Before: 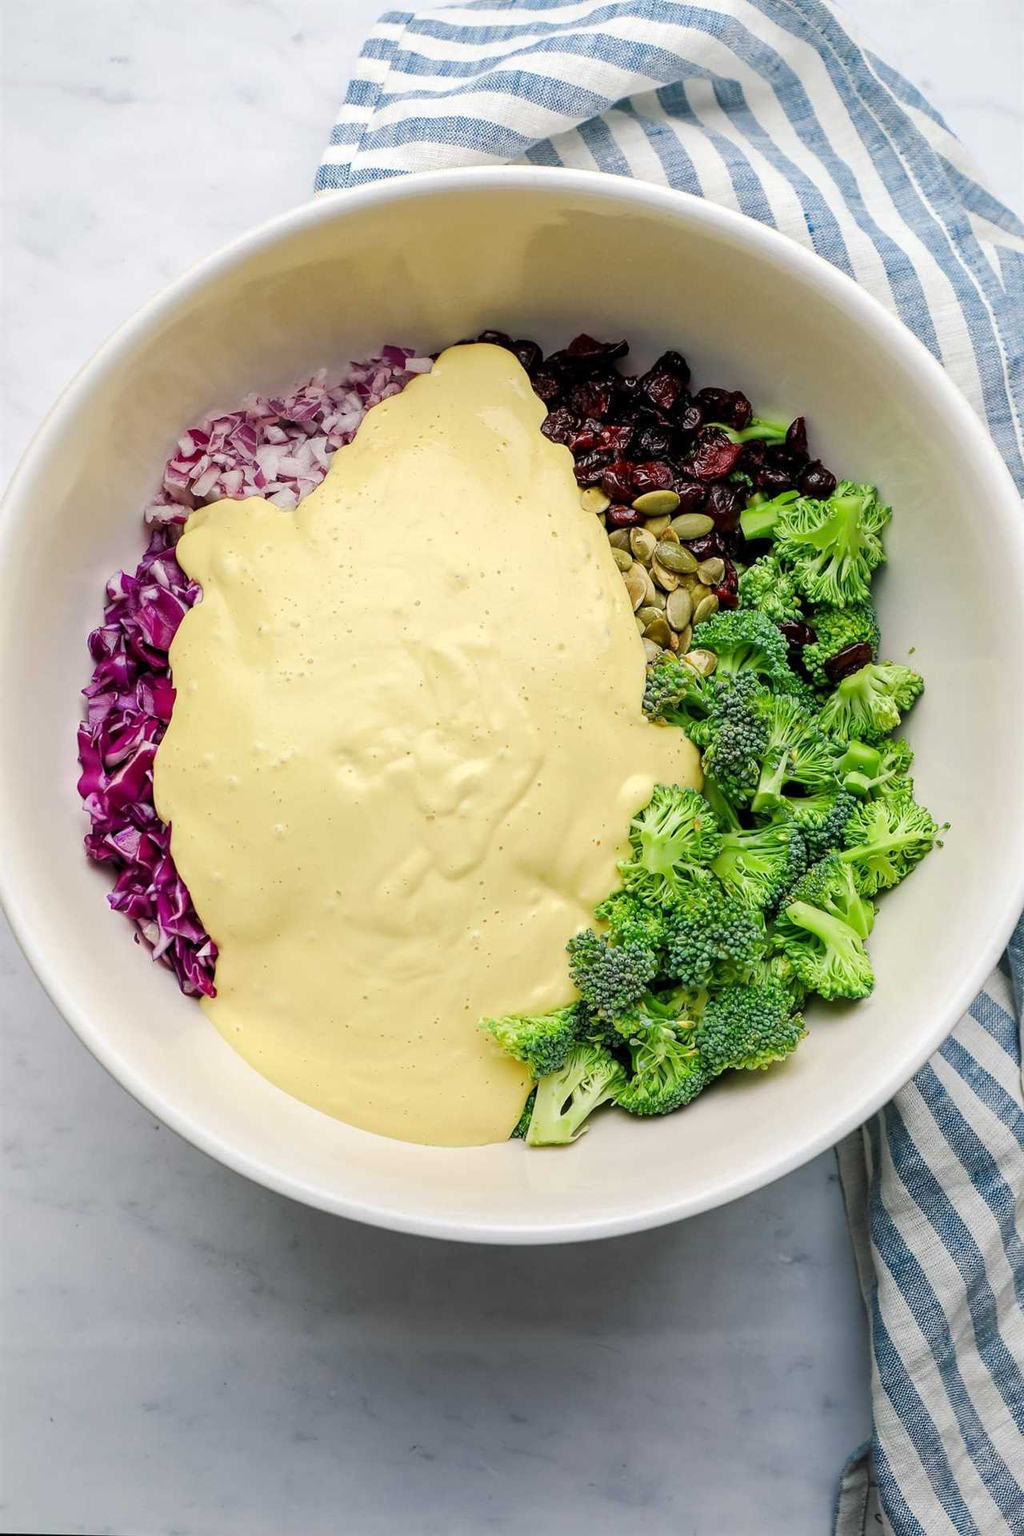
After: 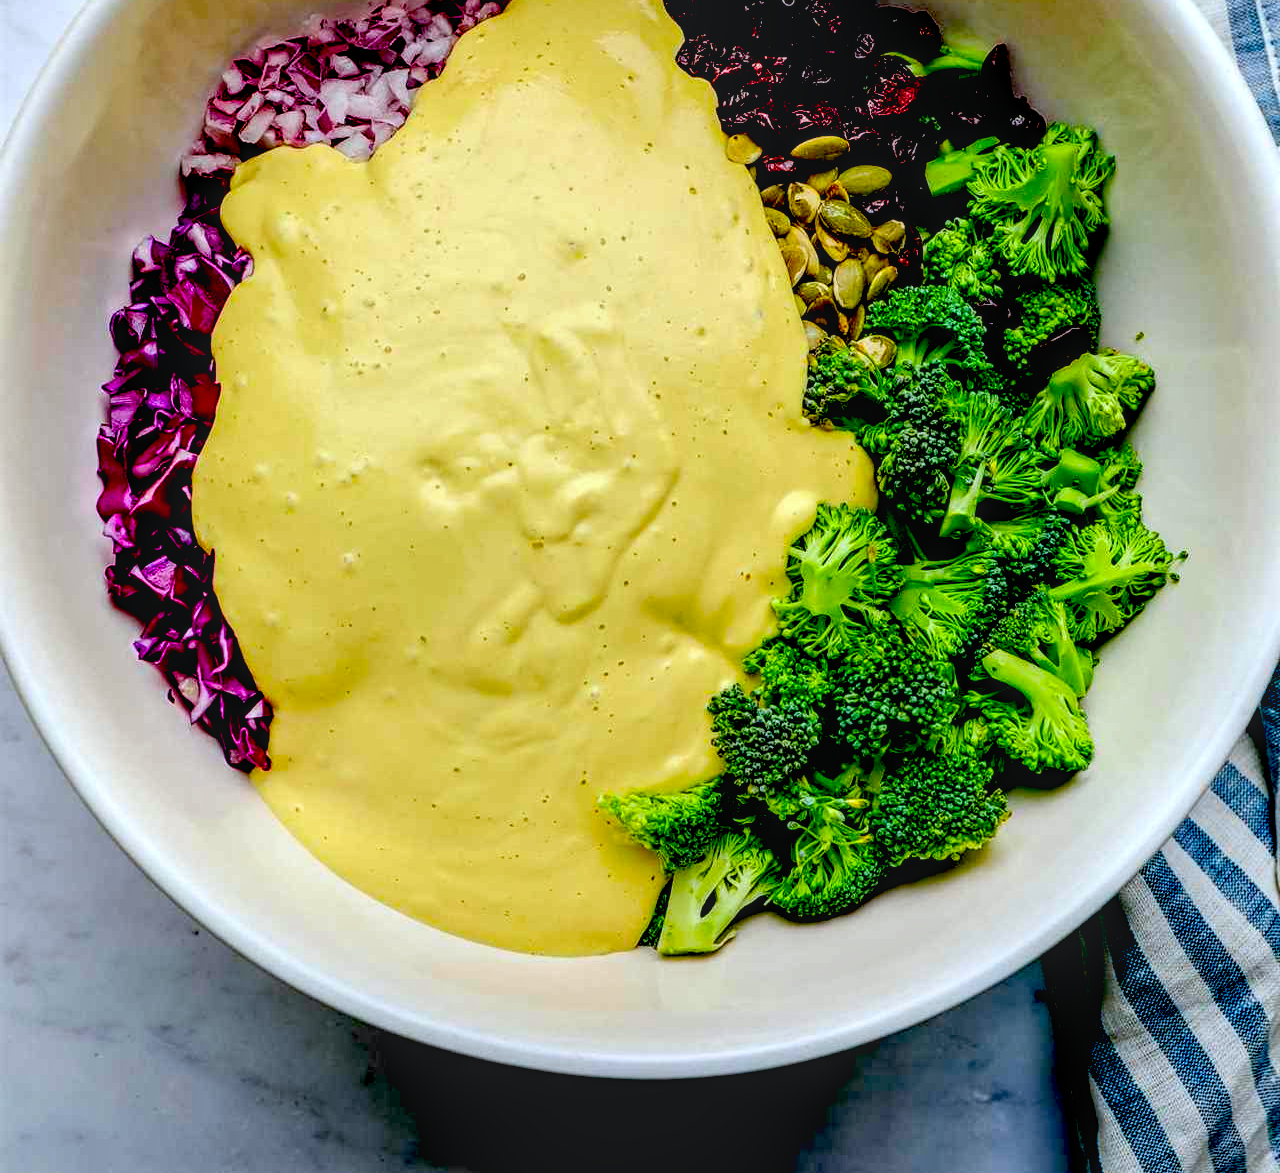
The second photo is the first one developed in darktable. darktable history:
shadows and highlights: shadows 36.73, highlights -26.67, soften with gaussian
local contrast: detail 144%
exposure: black level correction 0.1, exposure -0.086 EV, compensate highlight preservation false
color correction: highlights a* -3.78, highlights b* -10.6
contrast brightness saturation: contrast 0.081, saturation 0.202
crop and rotate: top 24.849%, bottom 14.016%
color balance rgb: global offset › luminance 0.736%, perceptual saturation grading › global saturation 25.532%, global vibrance 14.179%
